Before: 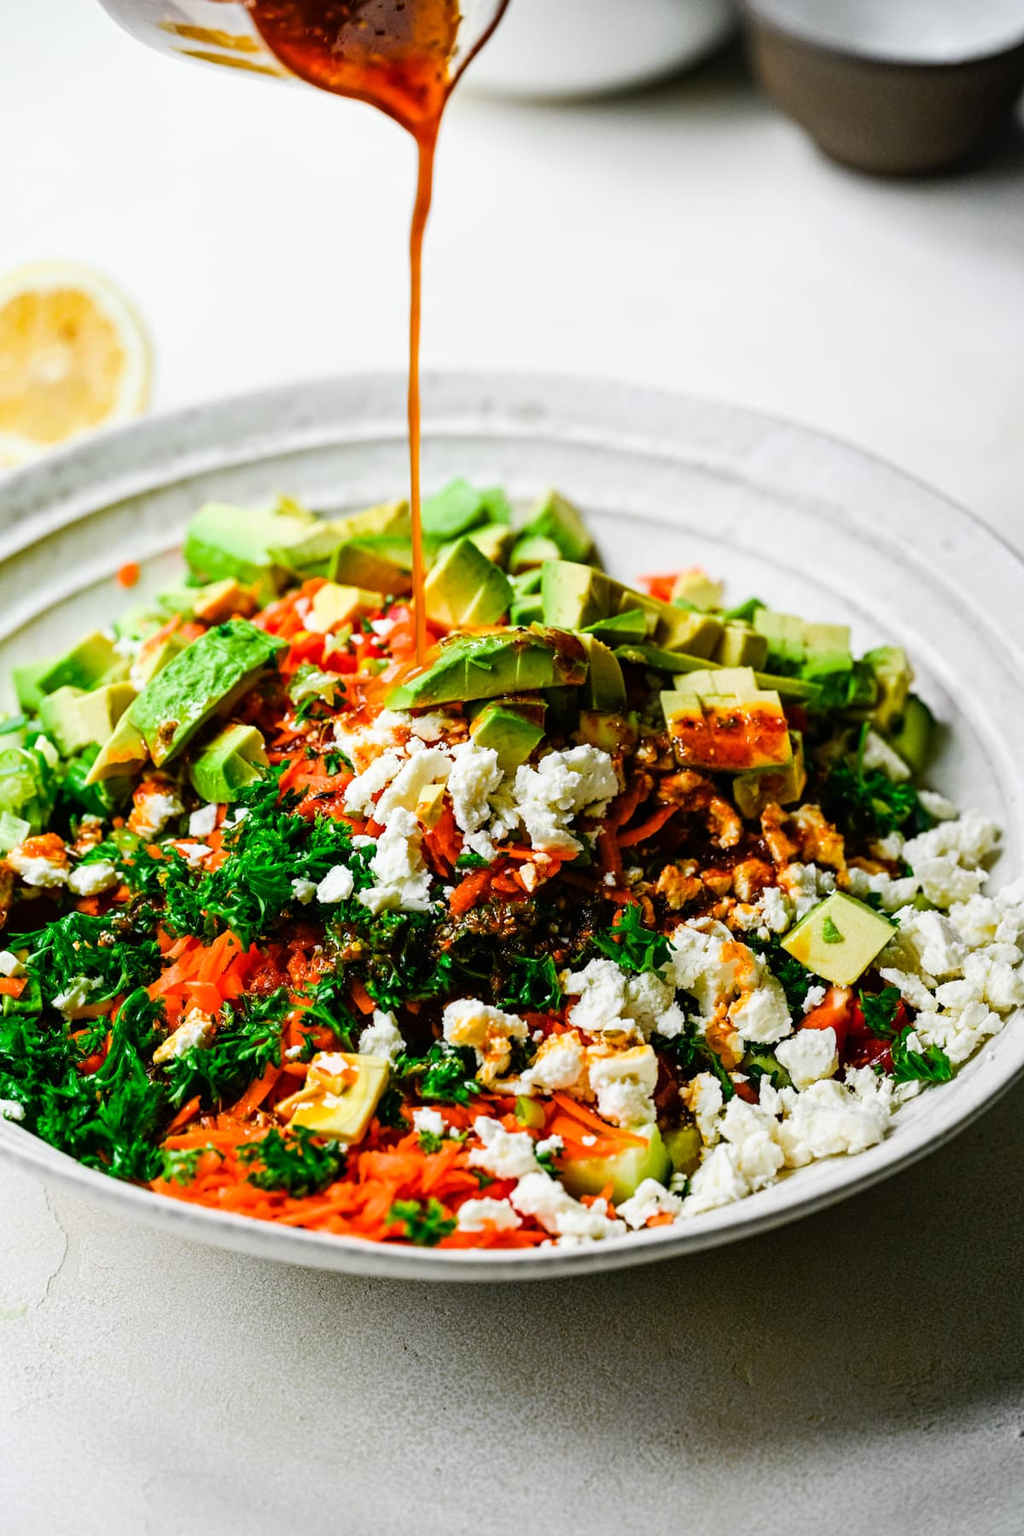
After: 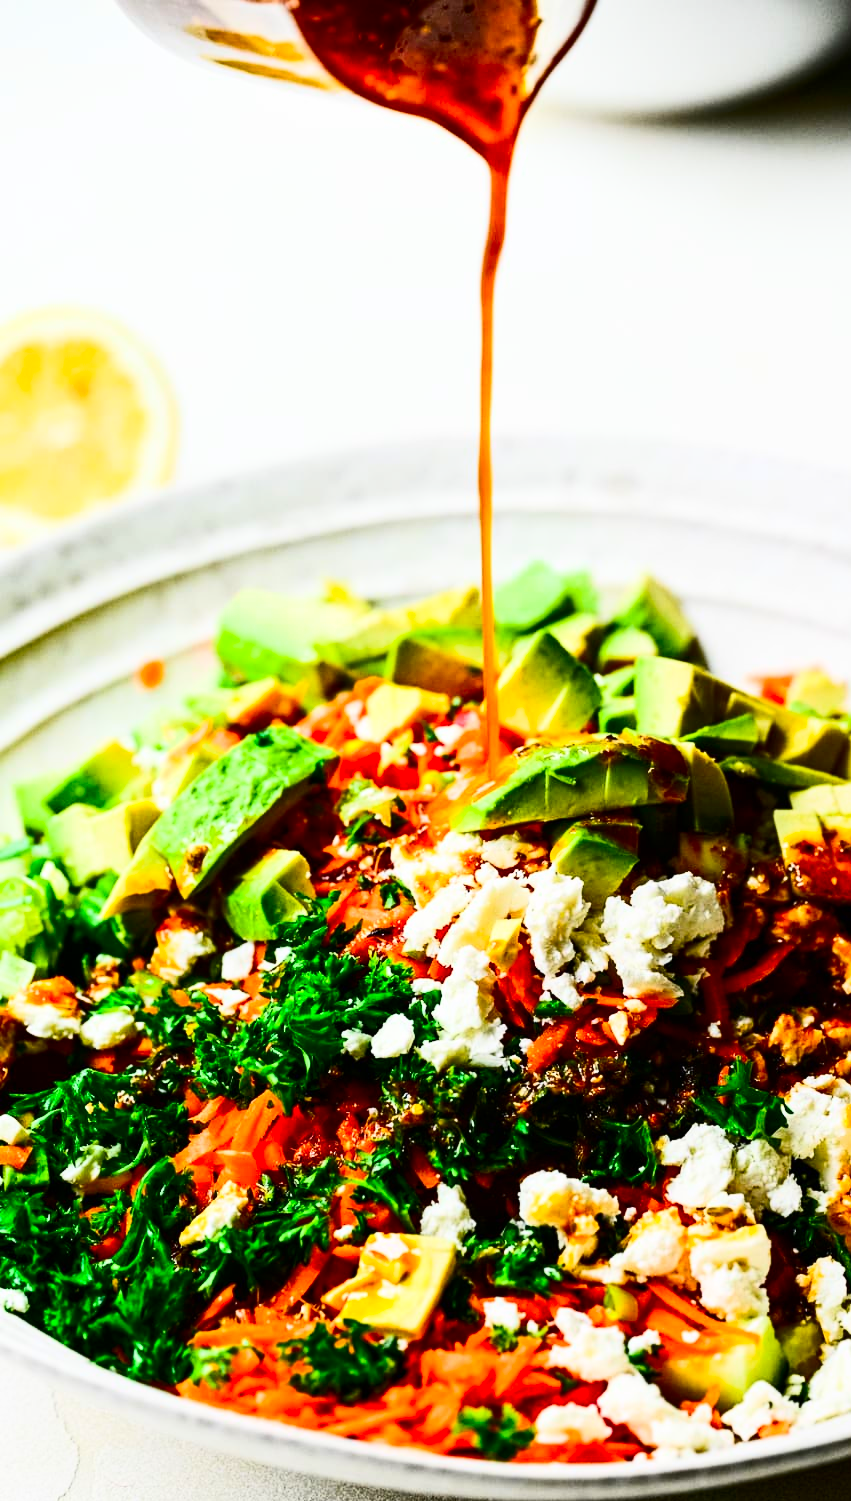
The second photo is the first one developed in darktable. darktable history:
contrast brightness saturation: contrast 0.401, brightness 0.052, saturation 0.254
crop: right 29.029%, bottom 16.597%
